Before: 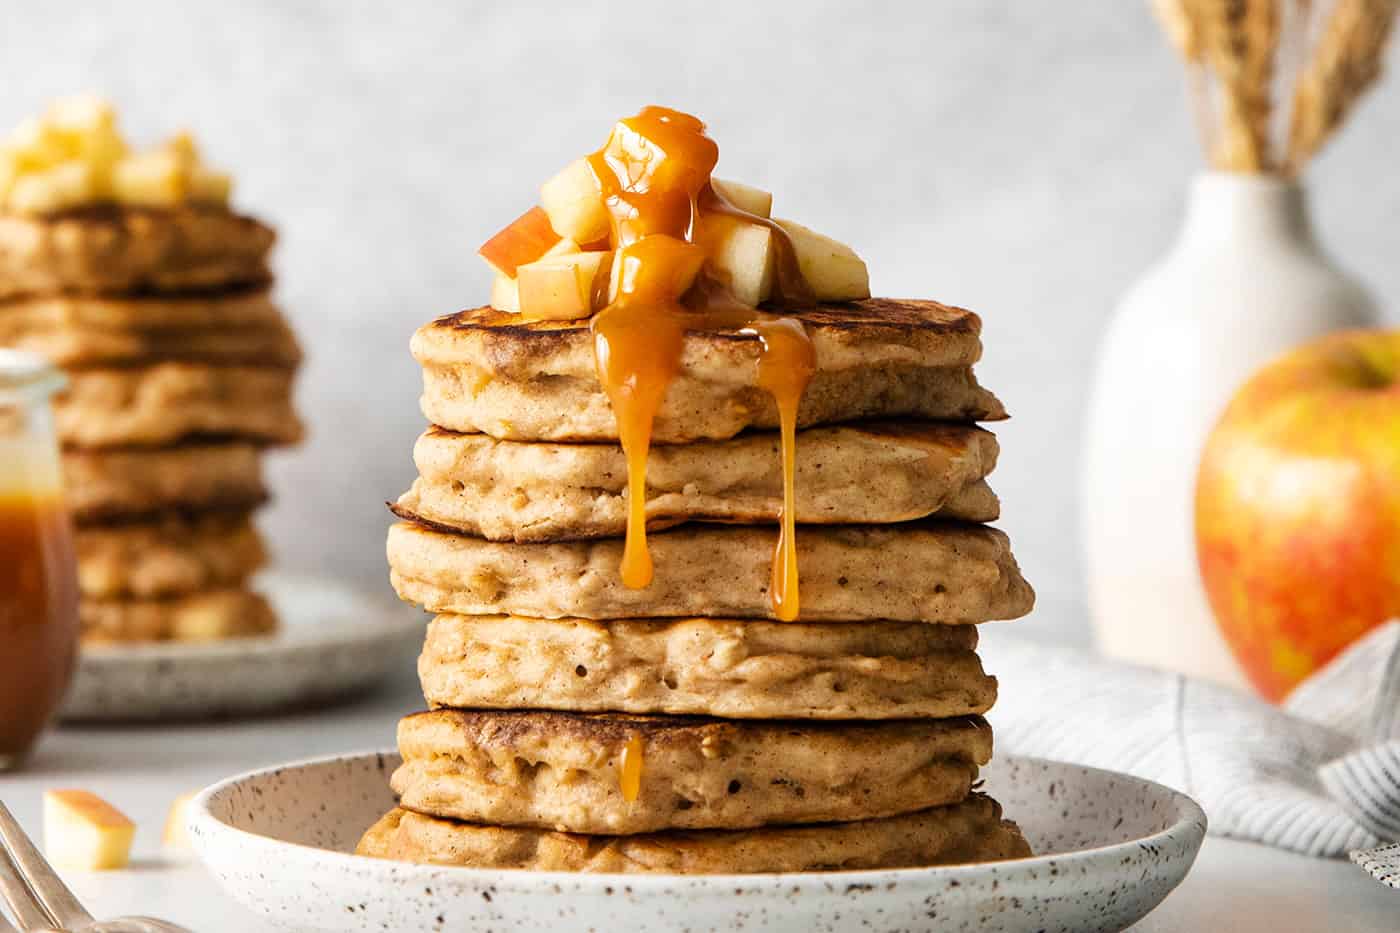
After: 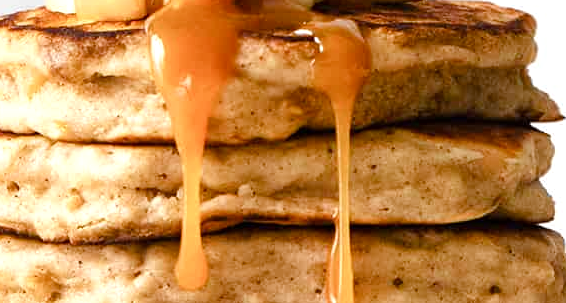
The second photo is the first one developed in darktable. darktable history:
crop: left 31.838%, top 32.087%, right 27.679%, bottom 35.419%
color balance rgb: shadows lift › chroma 1.01%, shadows lift › hue 241.76°, perceptual saturation grading › global saturation 0.738%, perceptual saturation grading › highlights -31.11%, perceptual saturation grading › mid-tones 5.796%, perceptual saturation grading › shadows 18.387%, perceptual brilliance grading › global brilliance 9.295%, perceptual brilliance grading › shadows 15.799%
